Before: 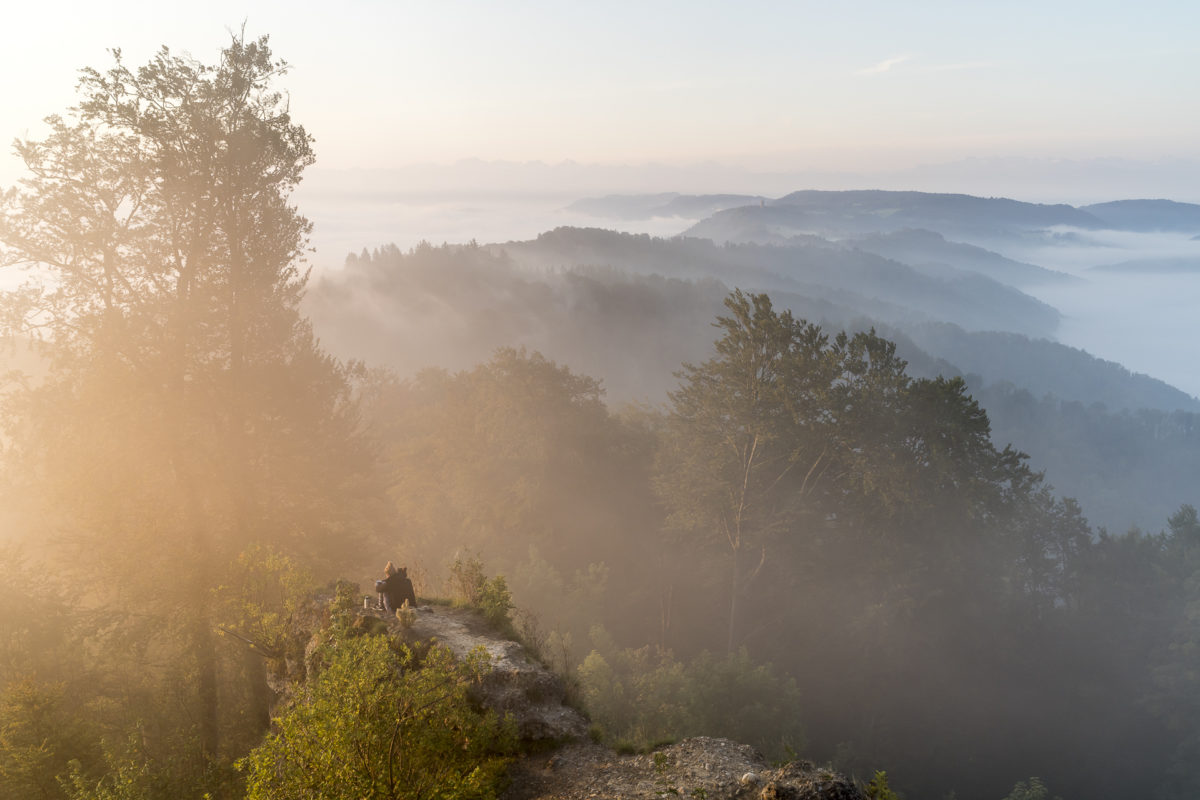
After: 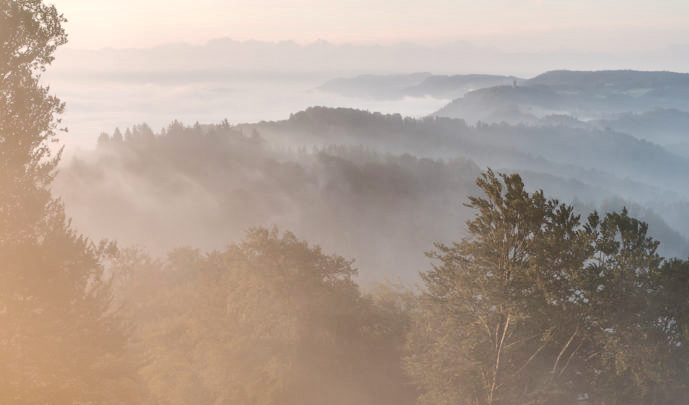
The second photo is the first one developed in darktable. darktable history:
local contrast: mode bilateral grid, contrast 20, coarseness 50, detail 172%, midtone range 0.2
crop: left 20.729%, top 15.094%, right 21.81%, bottom 34.194%
base curve: curves: ch0 [(0, 0) (0.235, 0.266) (0.503, 0.496) (0.786, 0.72) (1, 1)], preserve colors none
